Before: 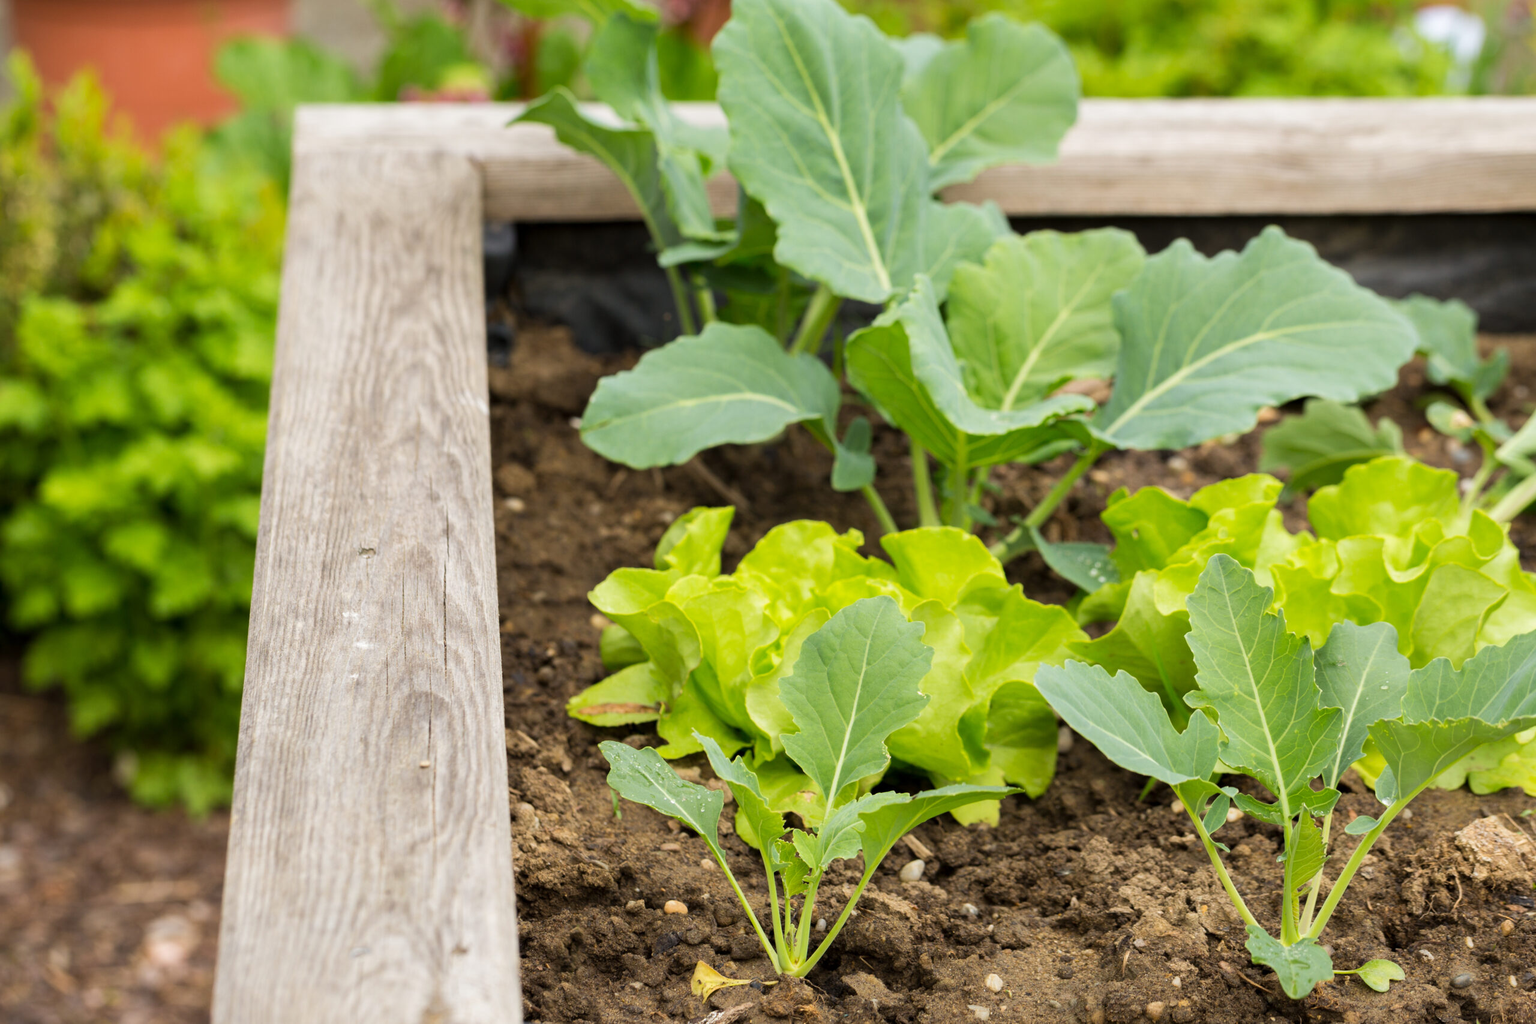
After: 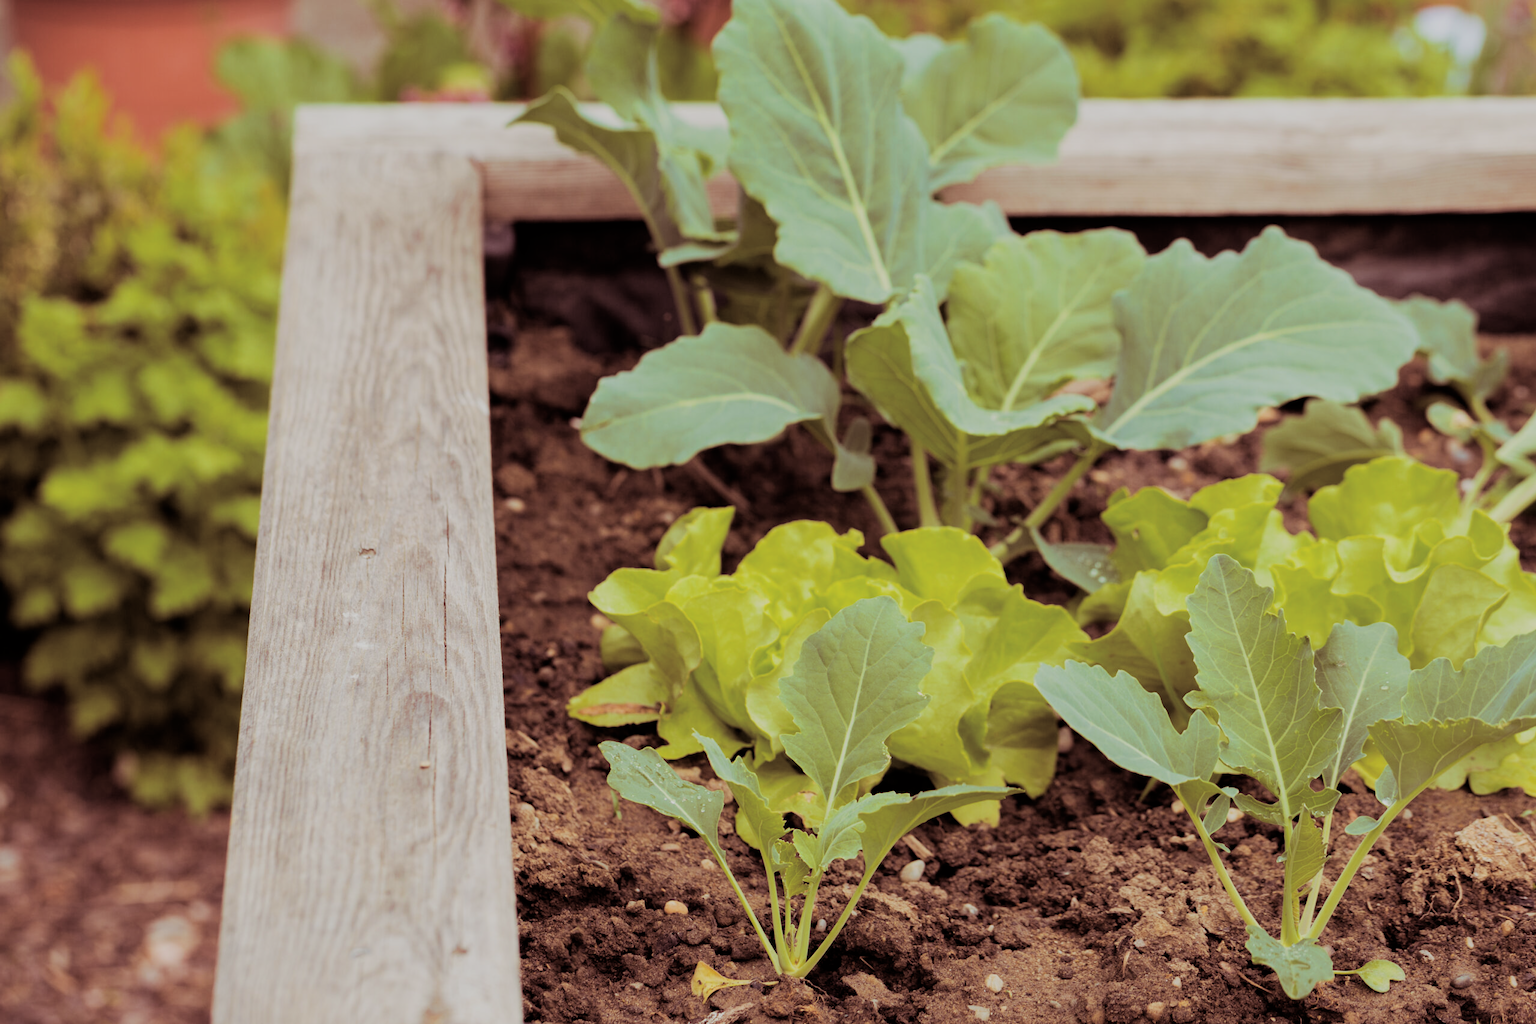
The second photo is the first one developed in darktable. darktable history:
filmic rgb: black relative exposure -7.32 EV, white relative exposure 5.09 EV, hardness 3.2
split-toning: on, module defaults
